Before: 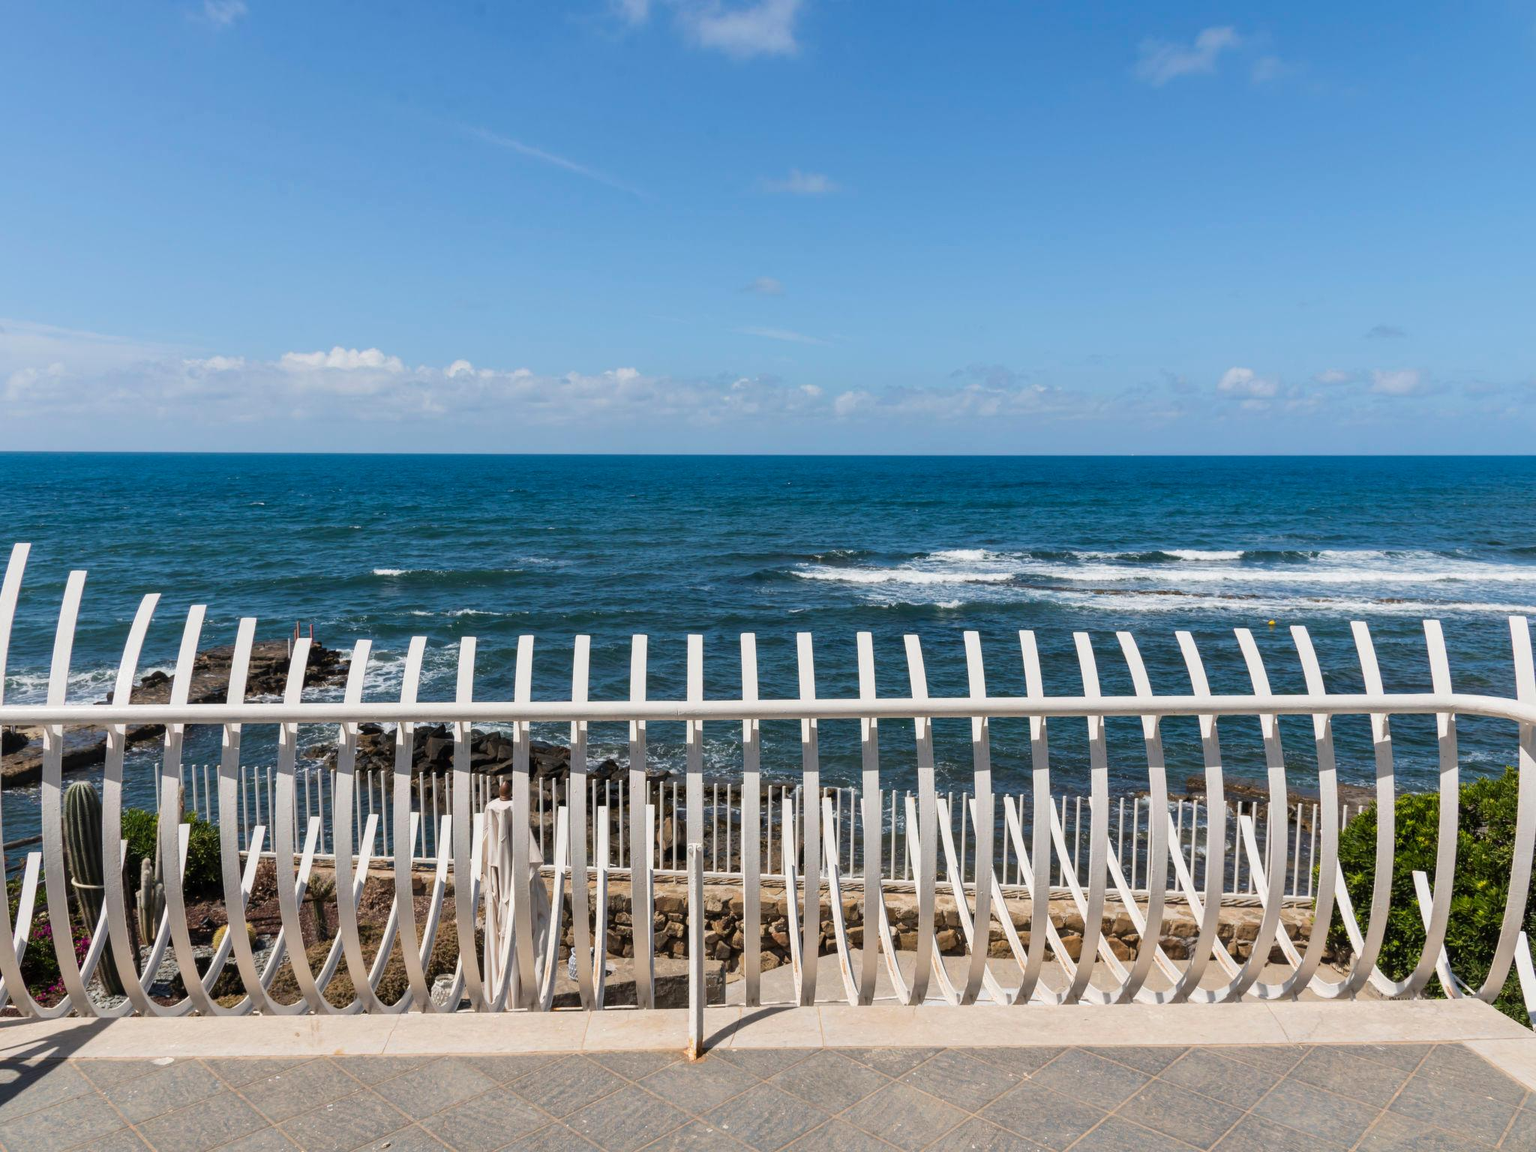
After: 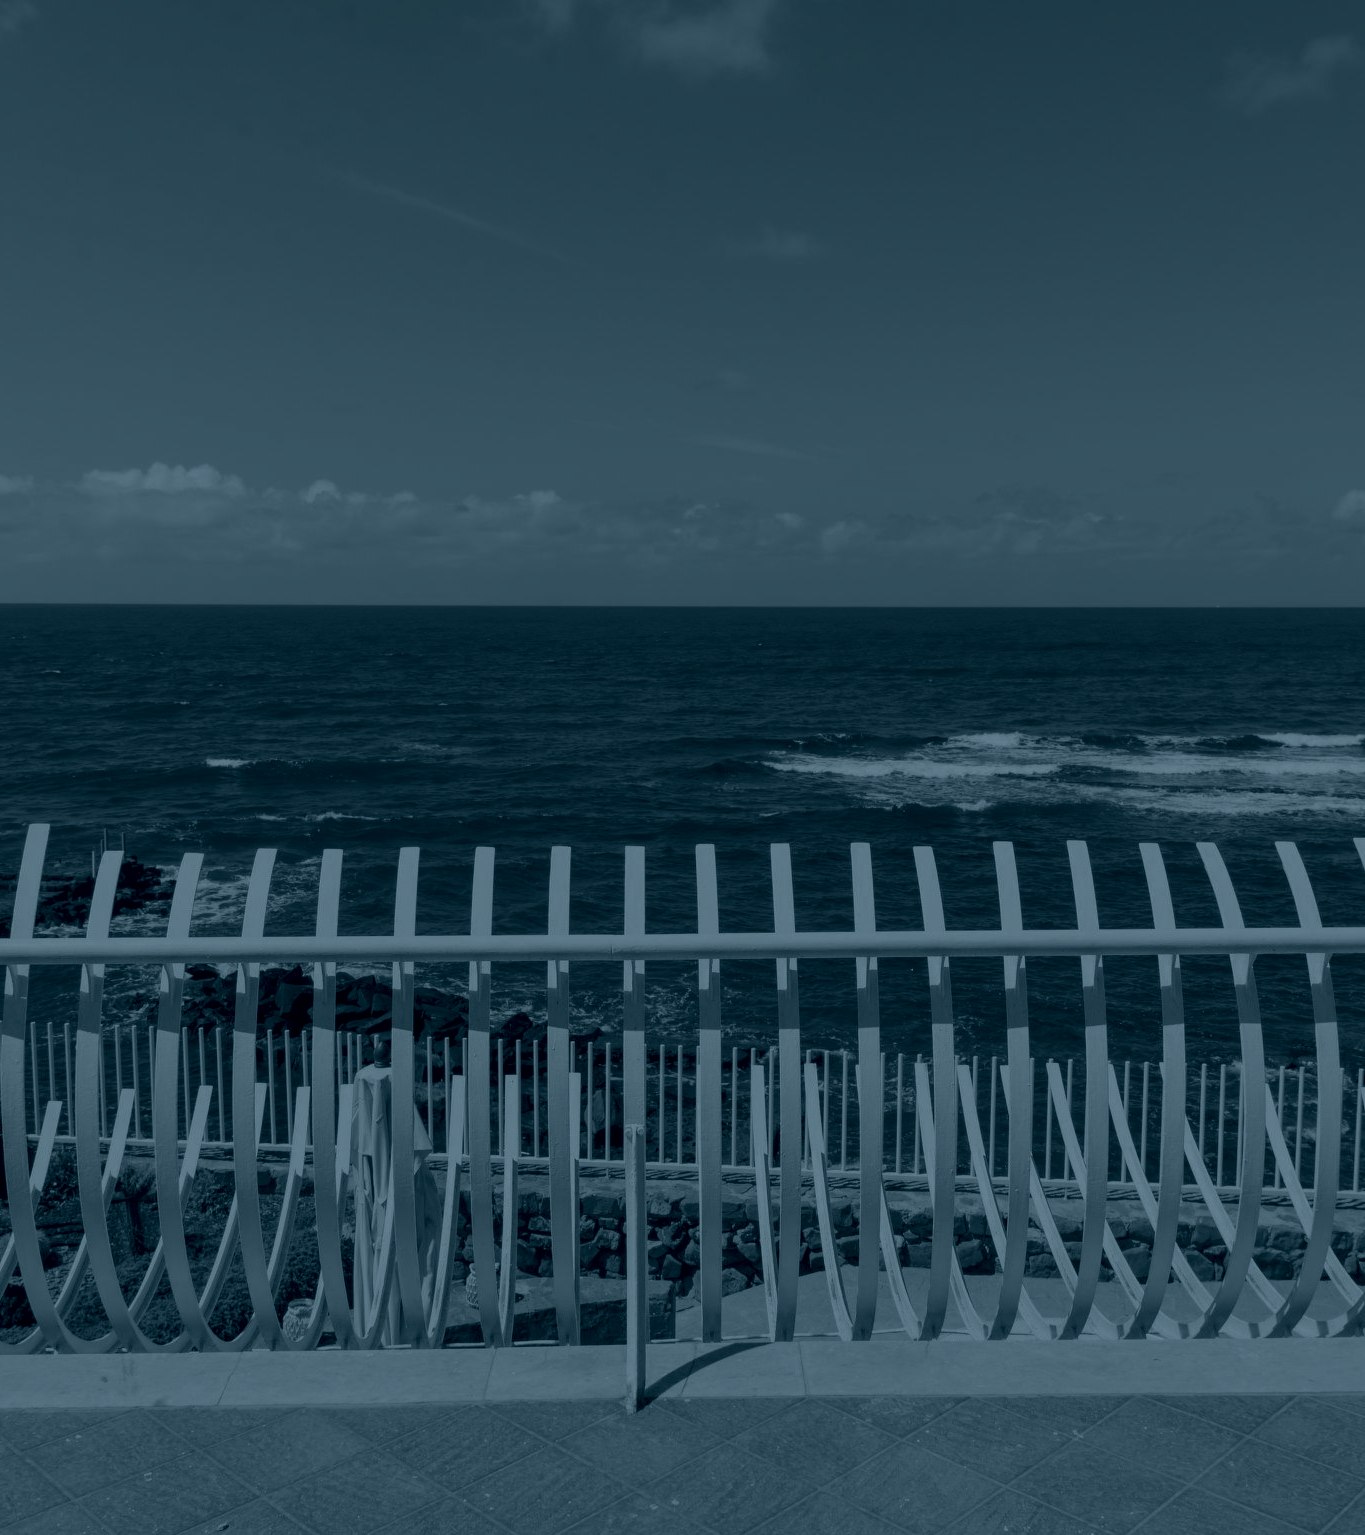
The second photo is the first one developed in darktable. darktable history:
crop and rotate: left 14.292%, right 19.041%
color zones: curves: ch0 [(0, 0.487) (0.241, 0.395) (0.434, 0.373) (0.658, 0.412) (0.838, 0.487)]; ch1 [(0, 0) (0.053, 0.053) (0.211, 0.202) (0.579, 0.259) (0.781, 0.241)]
colorize: hue 194.4°, saturation 29%, source mix 61.75%, lightness 3.98%, version 1
